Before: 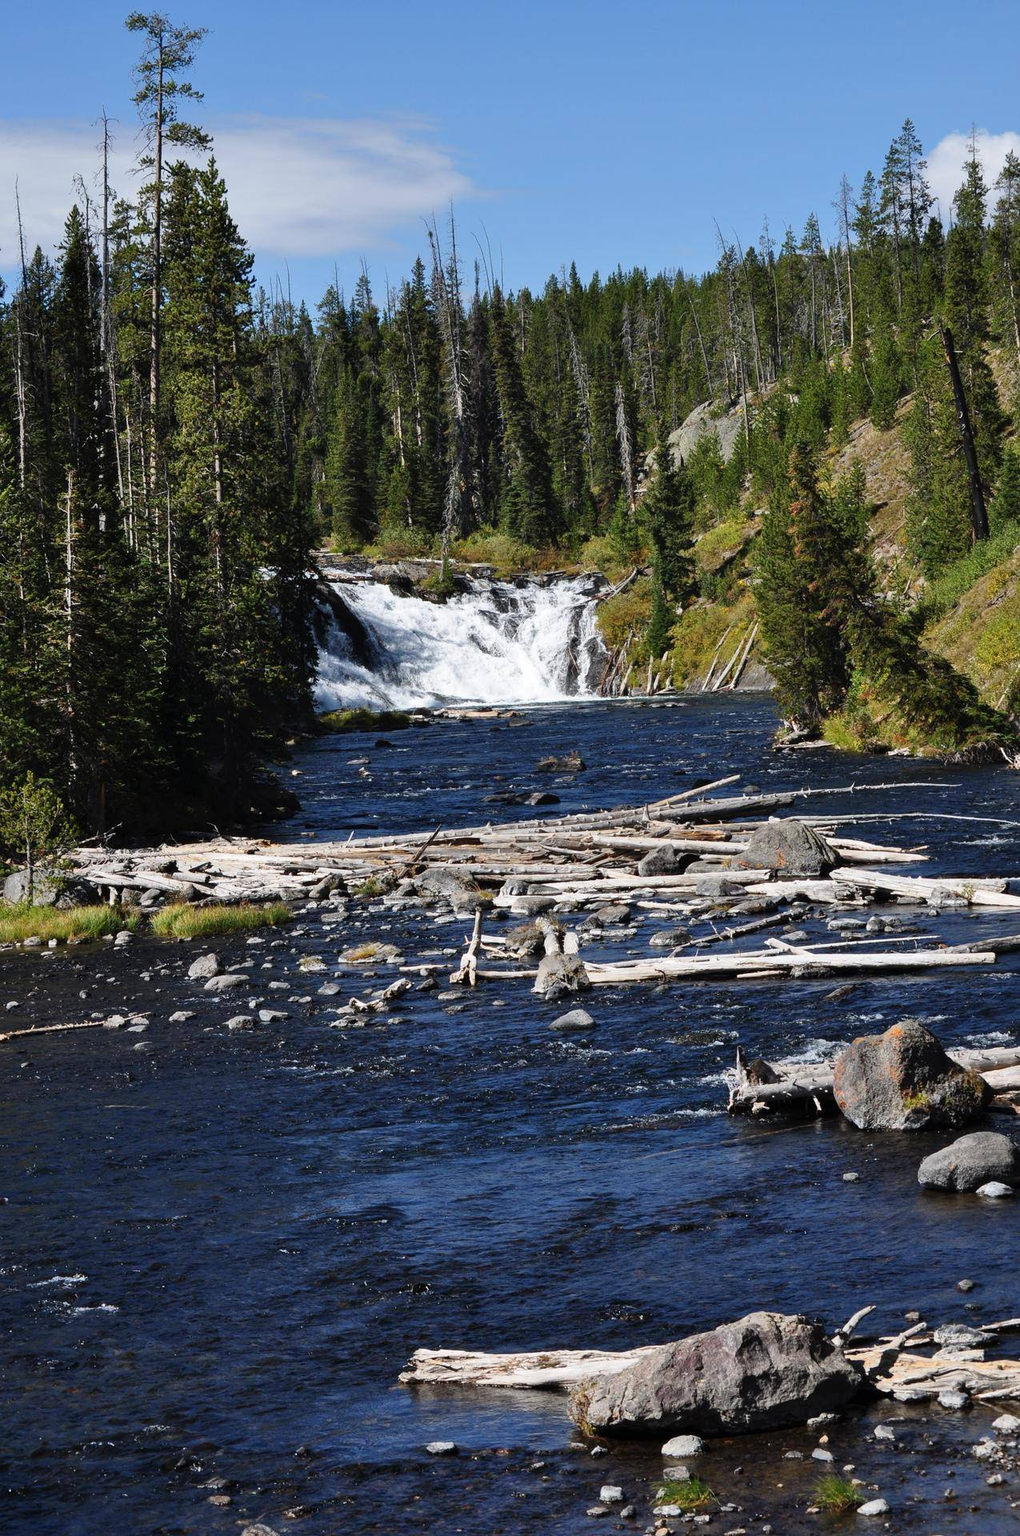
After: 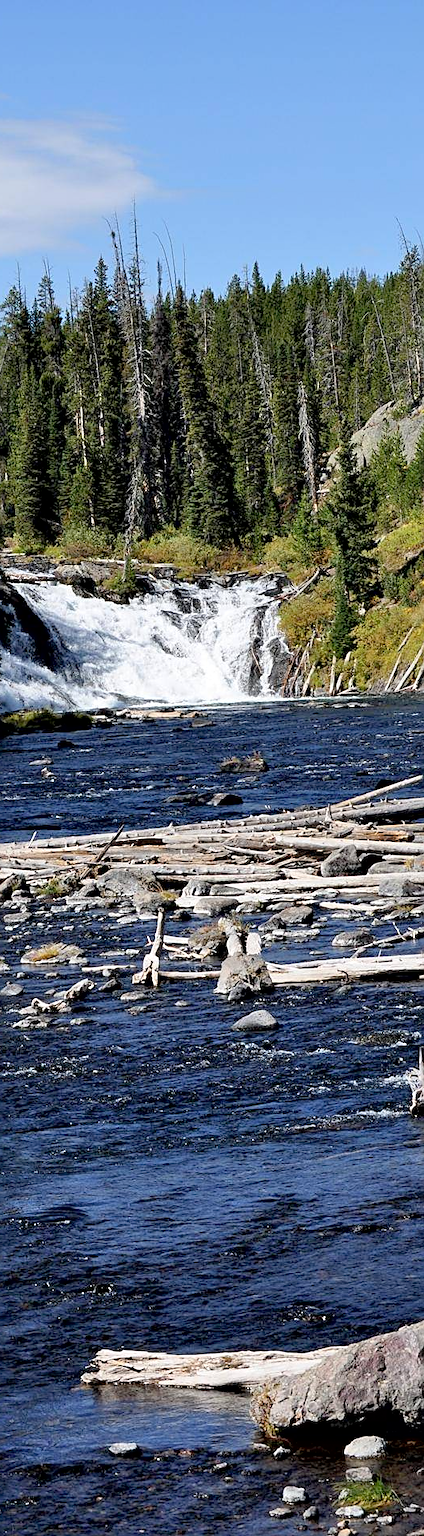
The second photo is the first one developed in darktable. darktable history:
crop: left 31.156%, right 27.269%
sharpen: on, module defaults
contrast brightness saturation: brightness 0.143
exposure: black level correction 0.009, exposure 0.015 EV, compensate exposure bias true, compensate highlight preservation false
